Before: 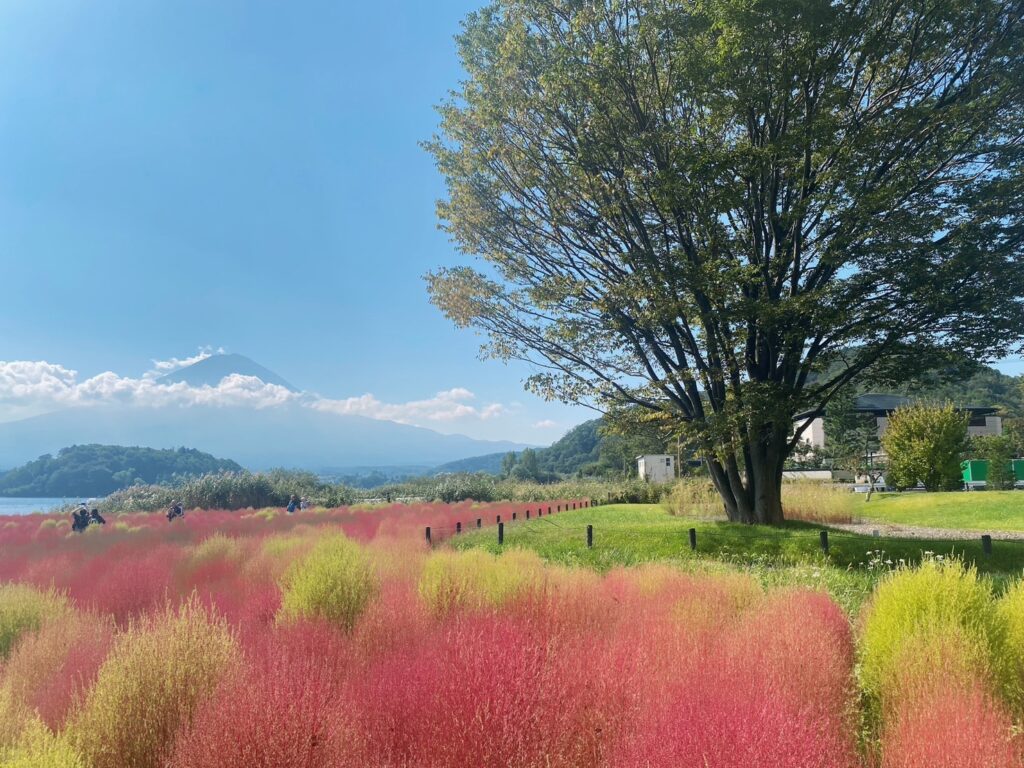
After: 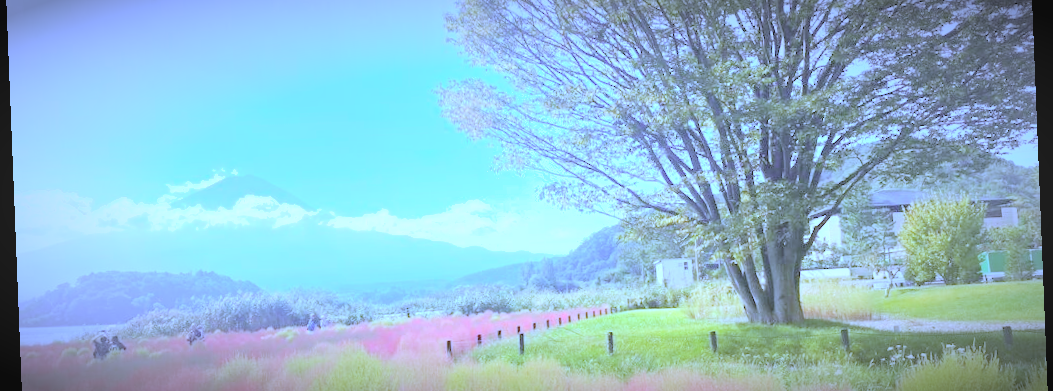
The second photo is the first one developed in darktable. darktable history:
exposure: black level correction 0, exposure 0.7 EV, compensate exposure bias true, compensate highlight preservation false
white balance: red 0.766, blue 1.537
shadows and highlights: radius 125.46, shadows 30.51, highlights -30.51, low approximation 0.01, soften with gaussian
crop and rotate: top 26.056%, bottom 25.543%
contrast brightness saturation: brightness 1
vignetting: fall-off start 67.5%, fall-off radius 67.23%, brightness -0.813, automatic ratio true
haze removal: compatibility mode true, adaptive false
rotate and perspective: rotation -2.29°, automatic cropping off
